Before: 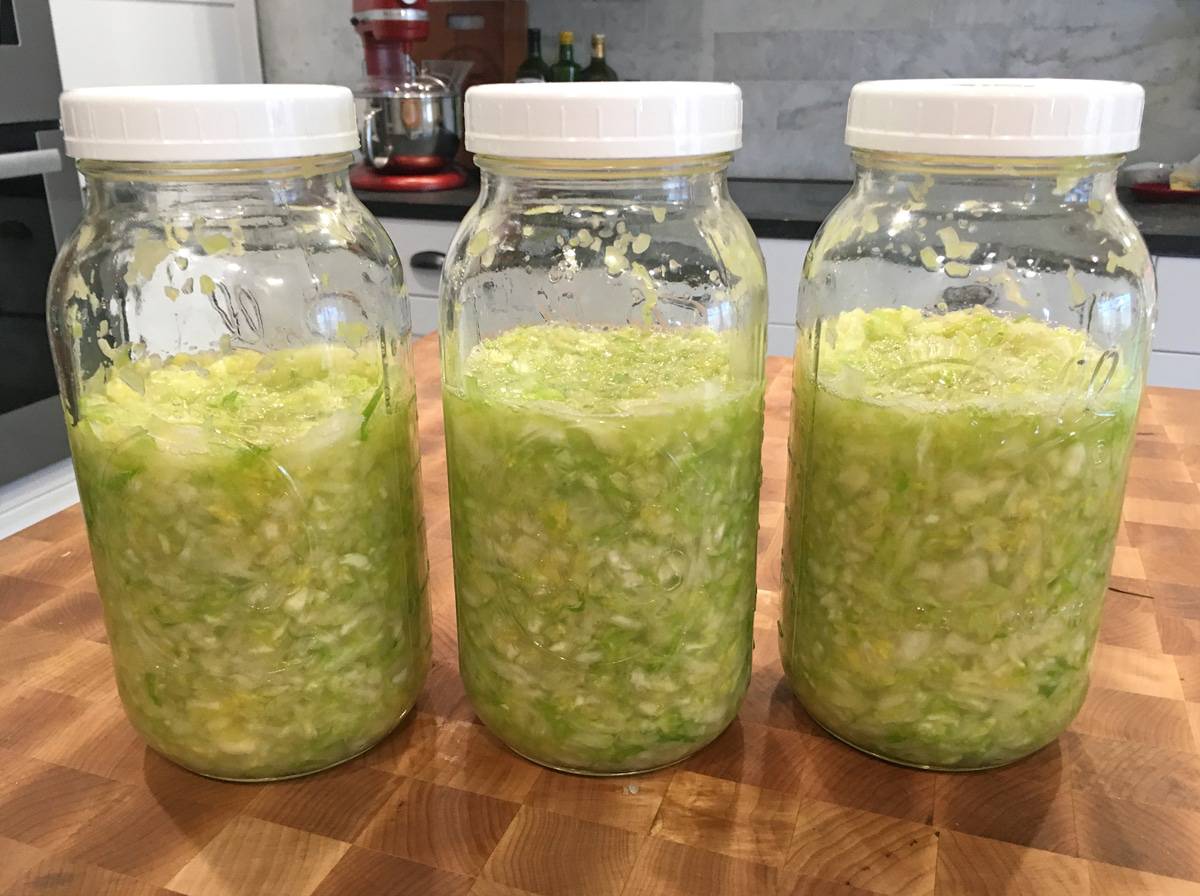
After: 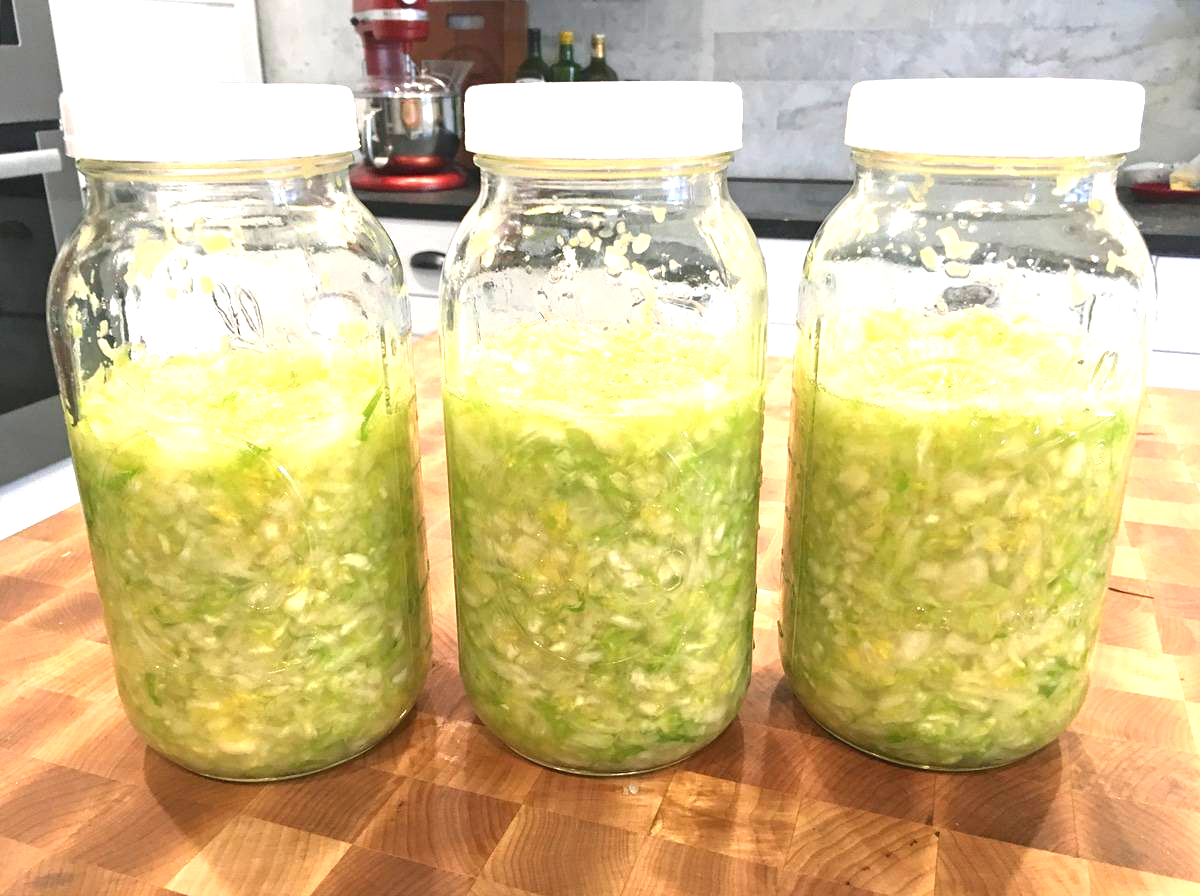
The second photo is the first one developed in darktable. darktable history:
exposure: black level correction 0, exposure 1.411 EV, compensate highlight preservation false
tone equalizer: -8 EV 0.26 EV, -7 EV 0.451 EV, -6 EV 0.383 EV, -5 EV 0.263 EV, -3 EV -0.264 EV, -2 EV -0.396 EV, -1 EV -0.42 EV, +0 EV -0.243 EV
